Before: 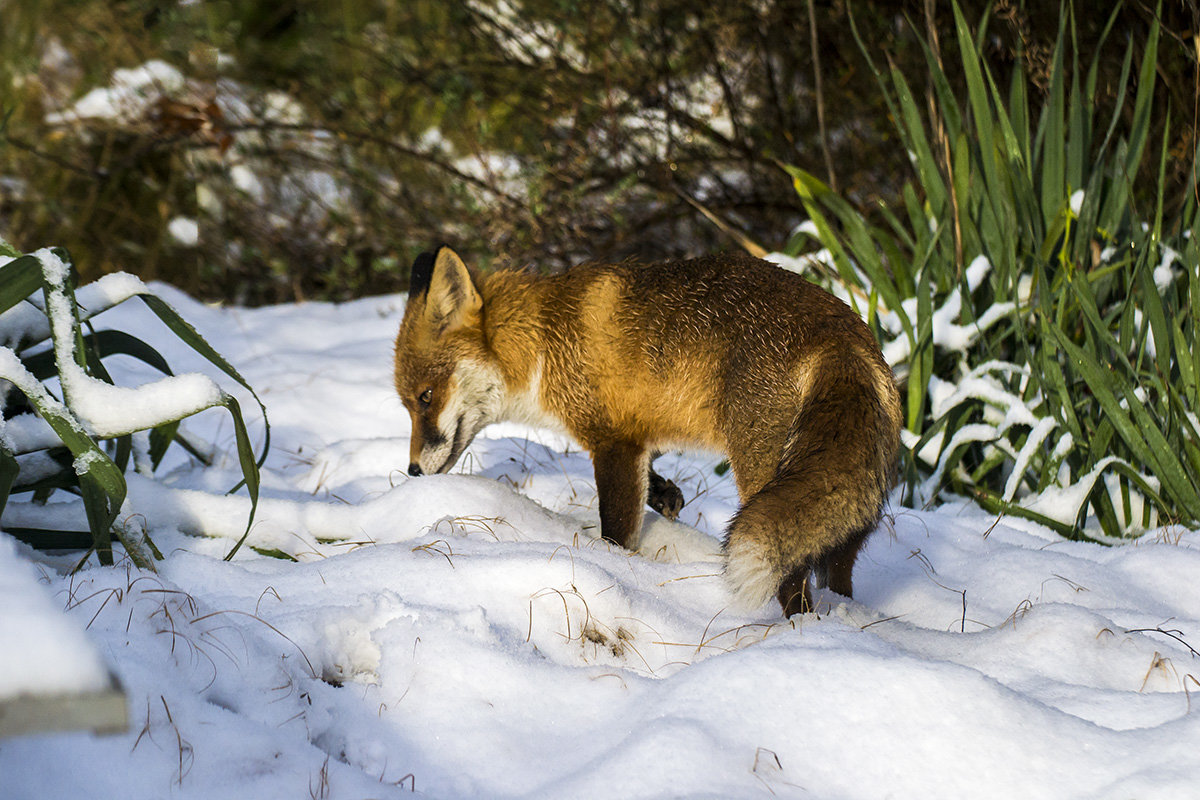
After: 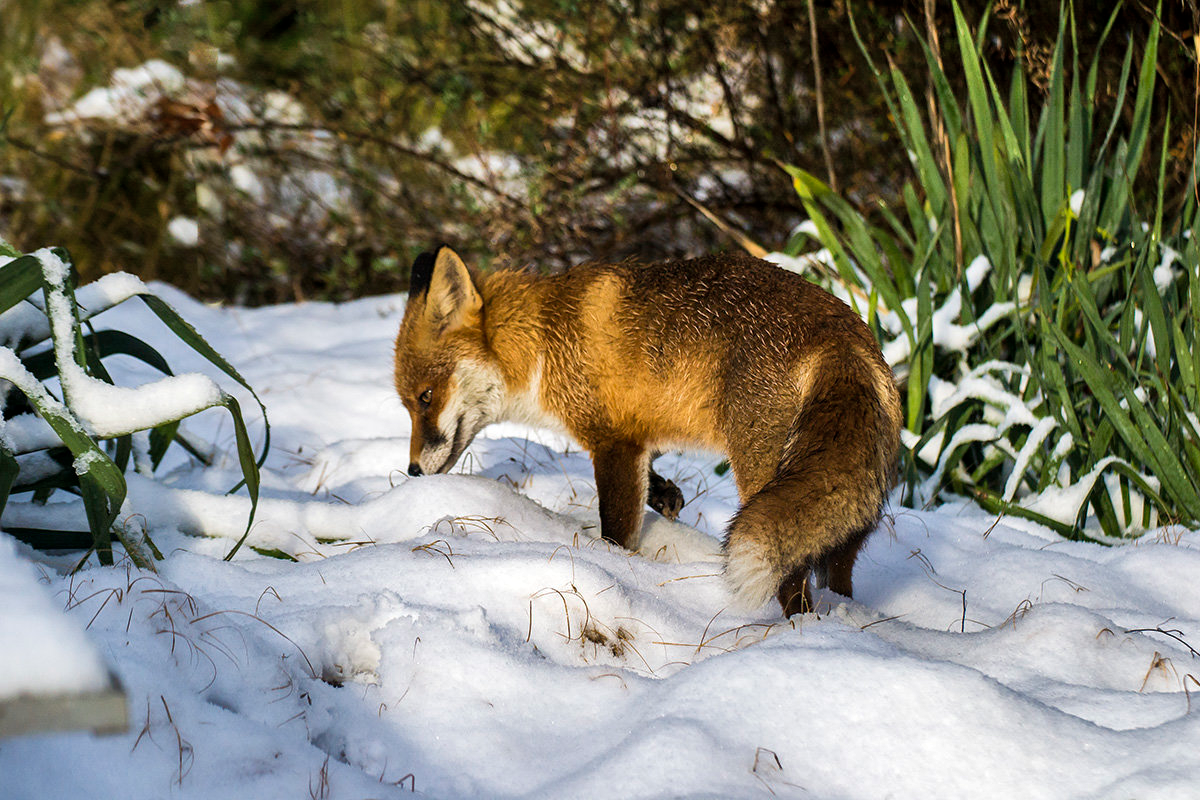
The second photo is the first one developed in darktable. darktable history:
shadows and highlights: white point adjustment 0.991, soften with gaussian
contrast brightness saturation: contrast 0.005, saturation -0.049
